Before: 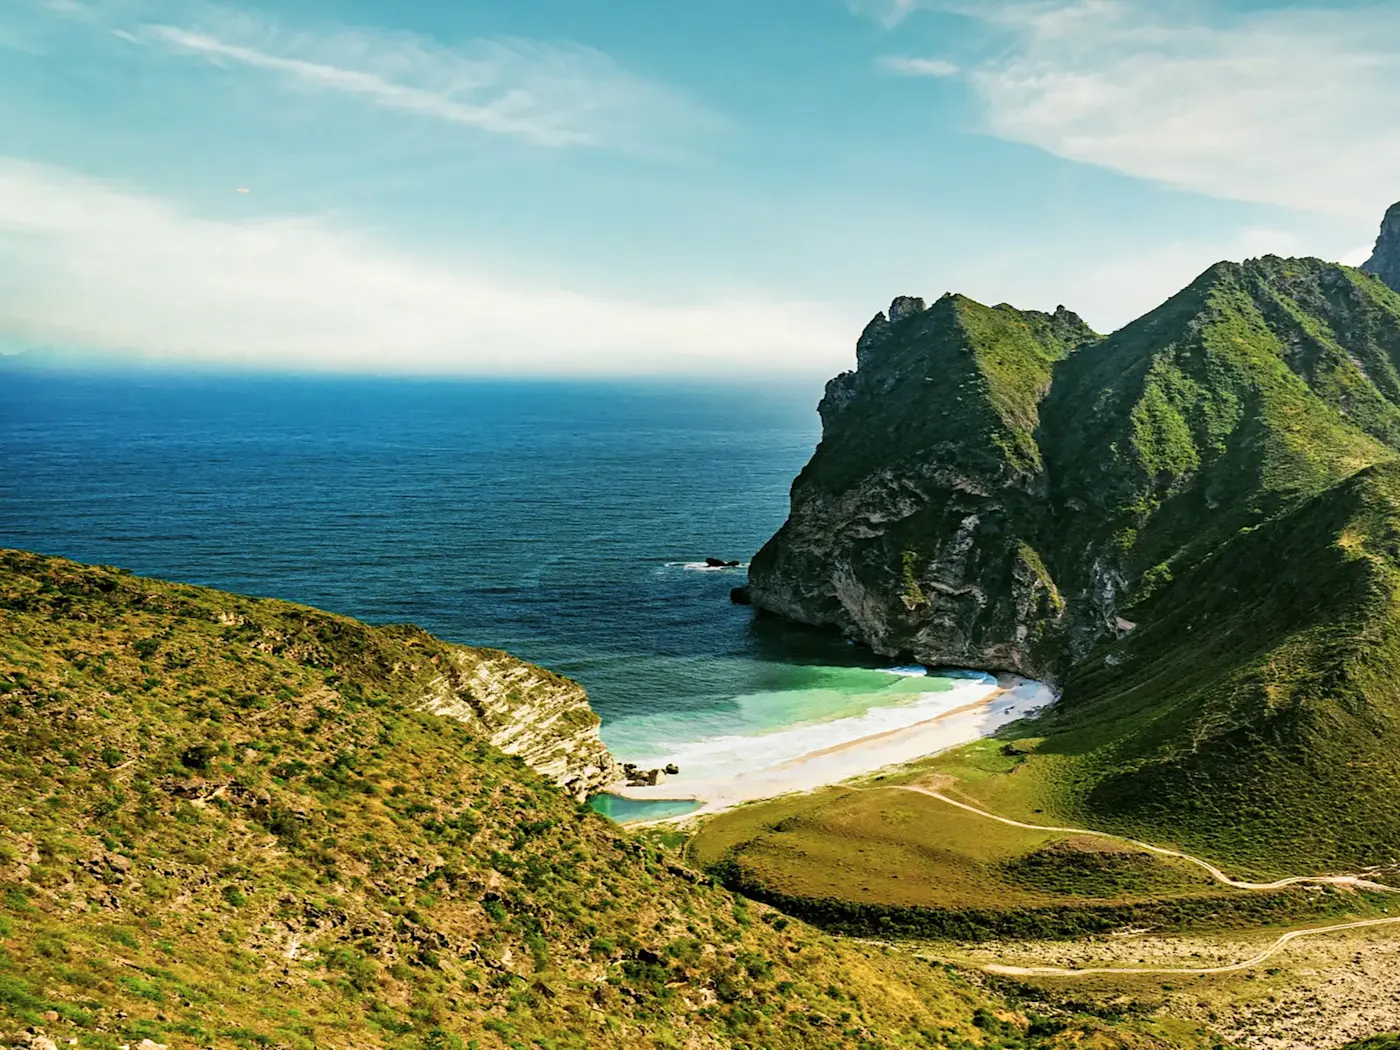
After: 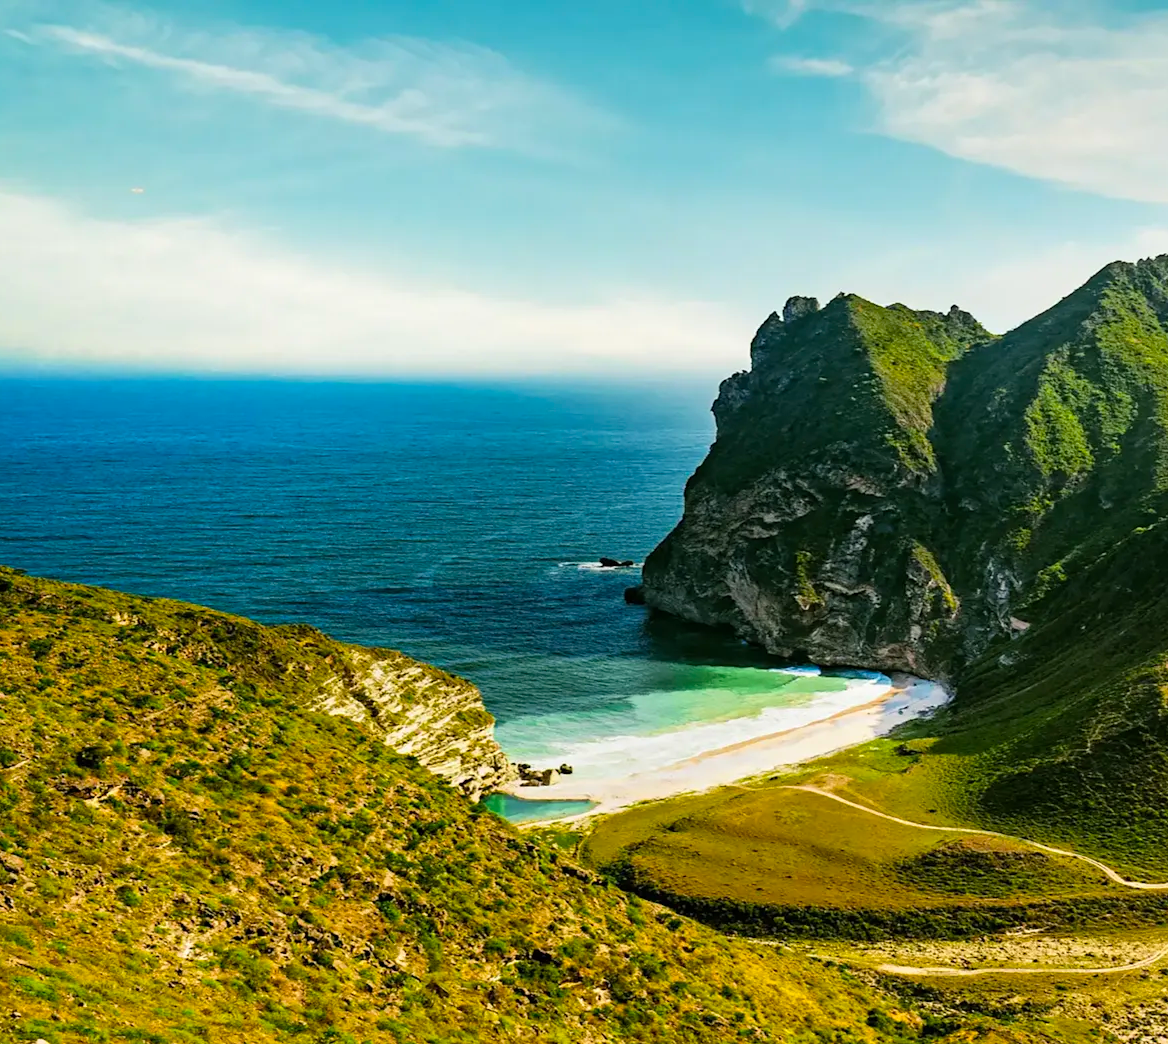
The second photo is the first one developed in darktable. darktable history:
crop: left 7.598%, right 7.873%
tone equalizer: on, module defaults
color balance rgb: perceptual saturation grading › global saturation 20%, global vibrance 20%
